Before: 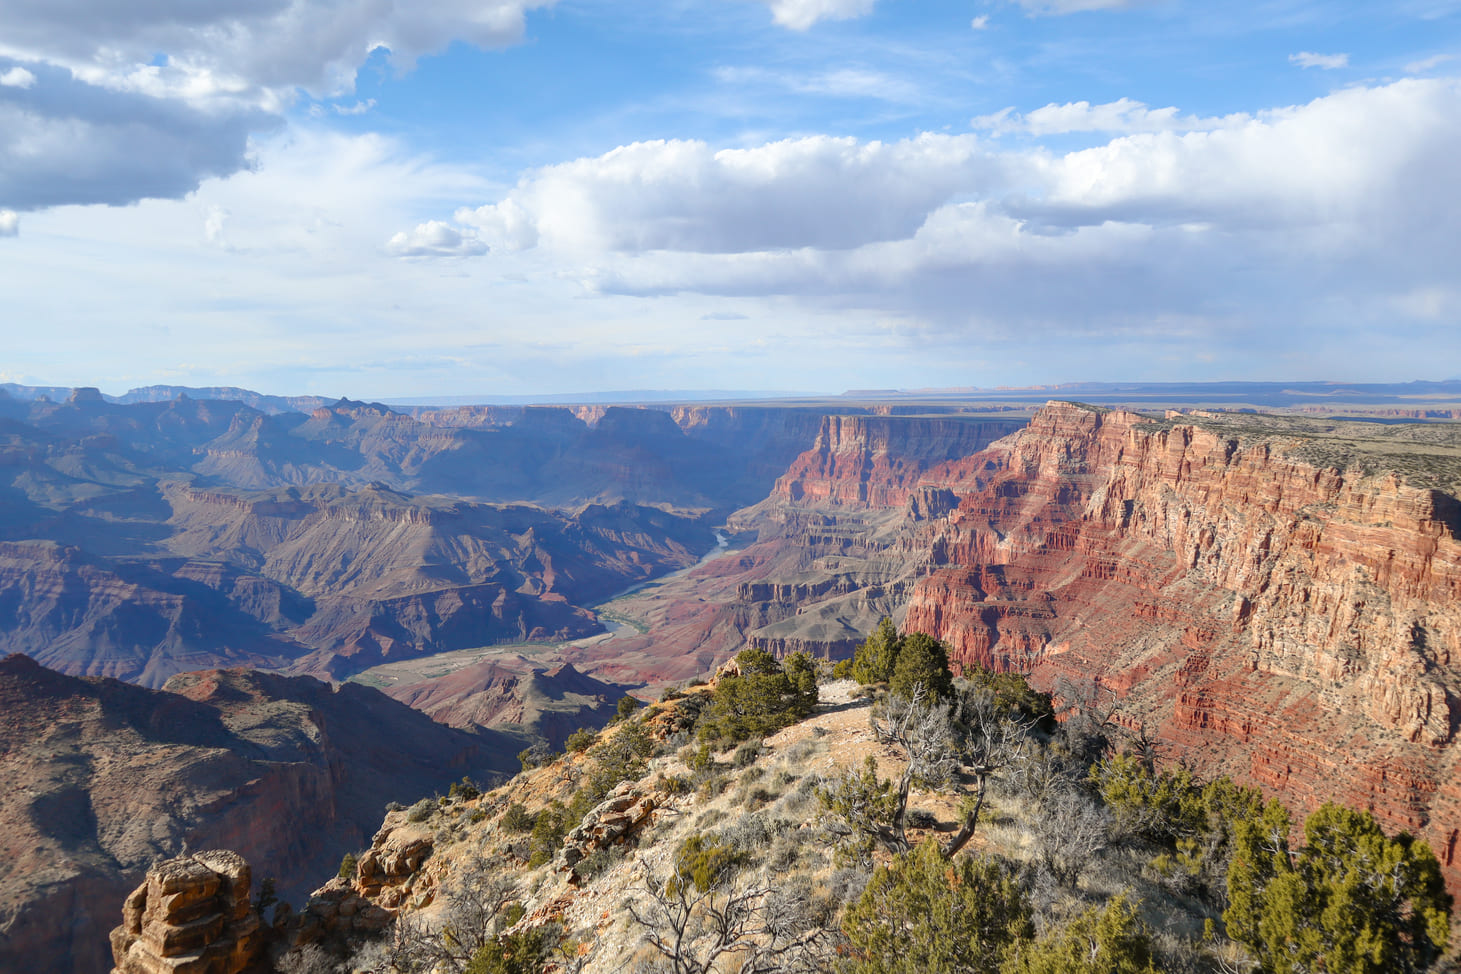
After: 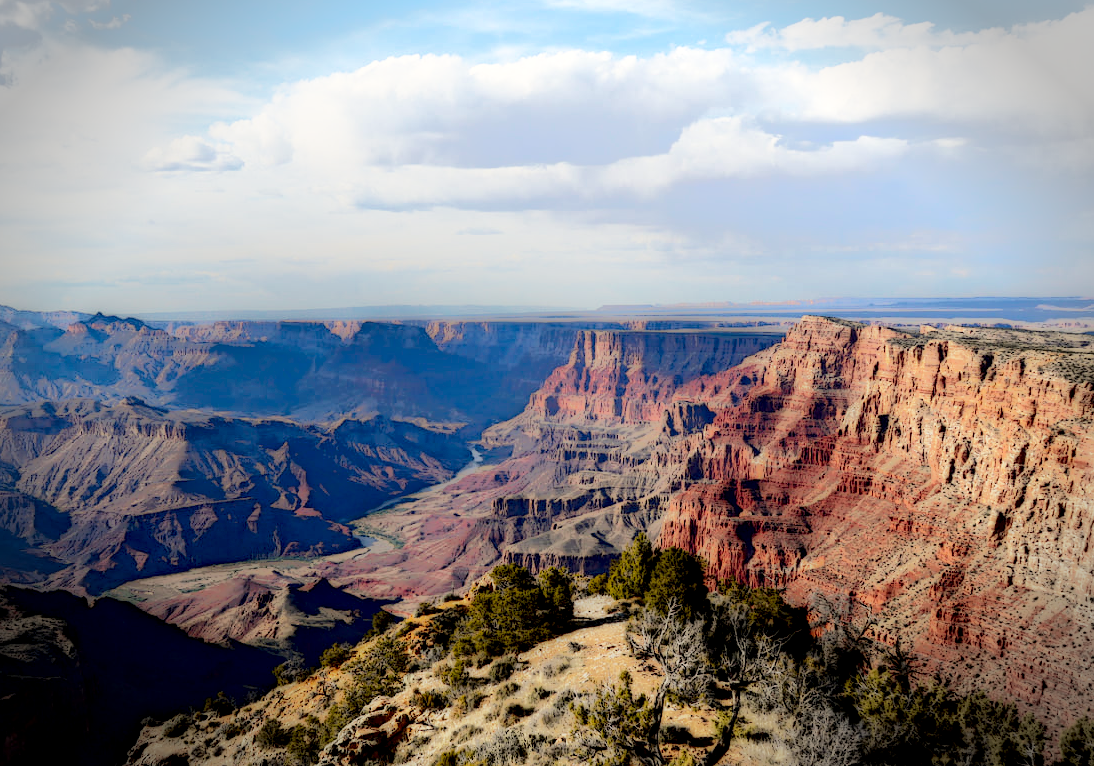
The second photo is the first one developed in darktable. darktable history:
crop: left 16.816%, top 8.735%, right 8.271%, bottom 12.518%
local contrast: highlights 2%, shadows 203%, detail 164%, midtone range 0.007
color balance rgb: highlights gain › chroma 3.088%, highlights gain › hue 72.09°, linear chroma grading › global chroma 7.783%, perceptual saturation grading › global saturation 0.134%, contrast -9.767%
vignetting: fall-off start 90.13%, fall-off radius 38.8%, width/height ratio 1.213, shape 1.29
contrast brightness saturation: contrast 0.278
base curve: curves: ch0 [(0, 0) (0.579, 0.807) (1, 1)], preserve colors none
